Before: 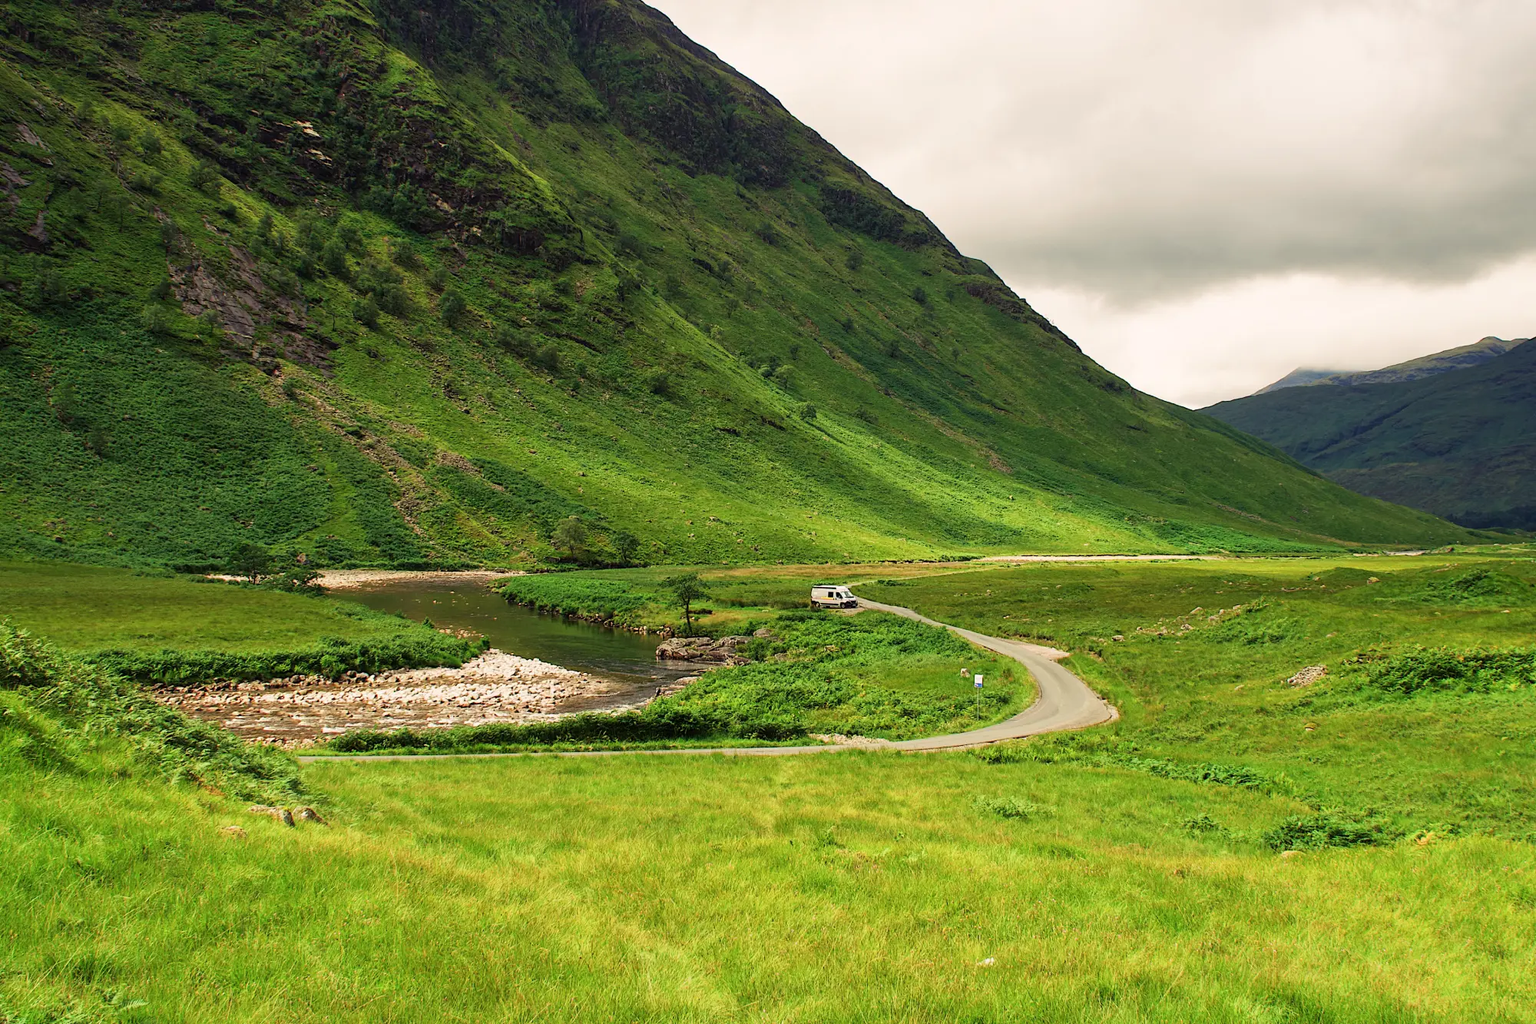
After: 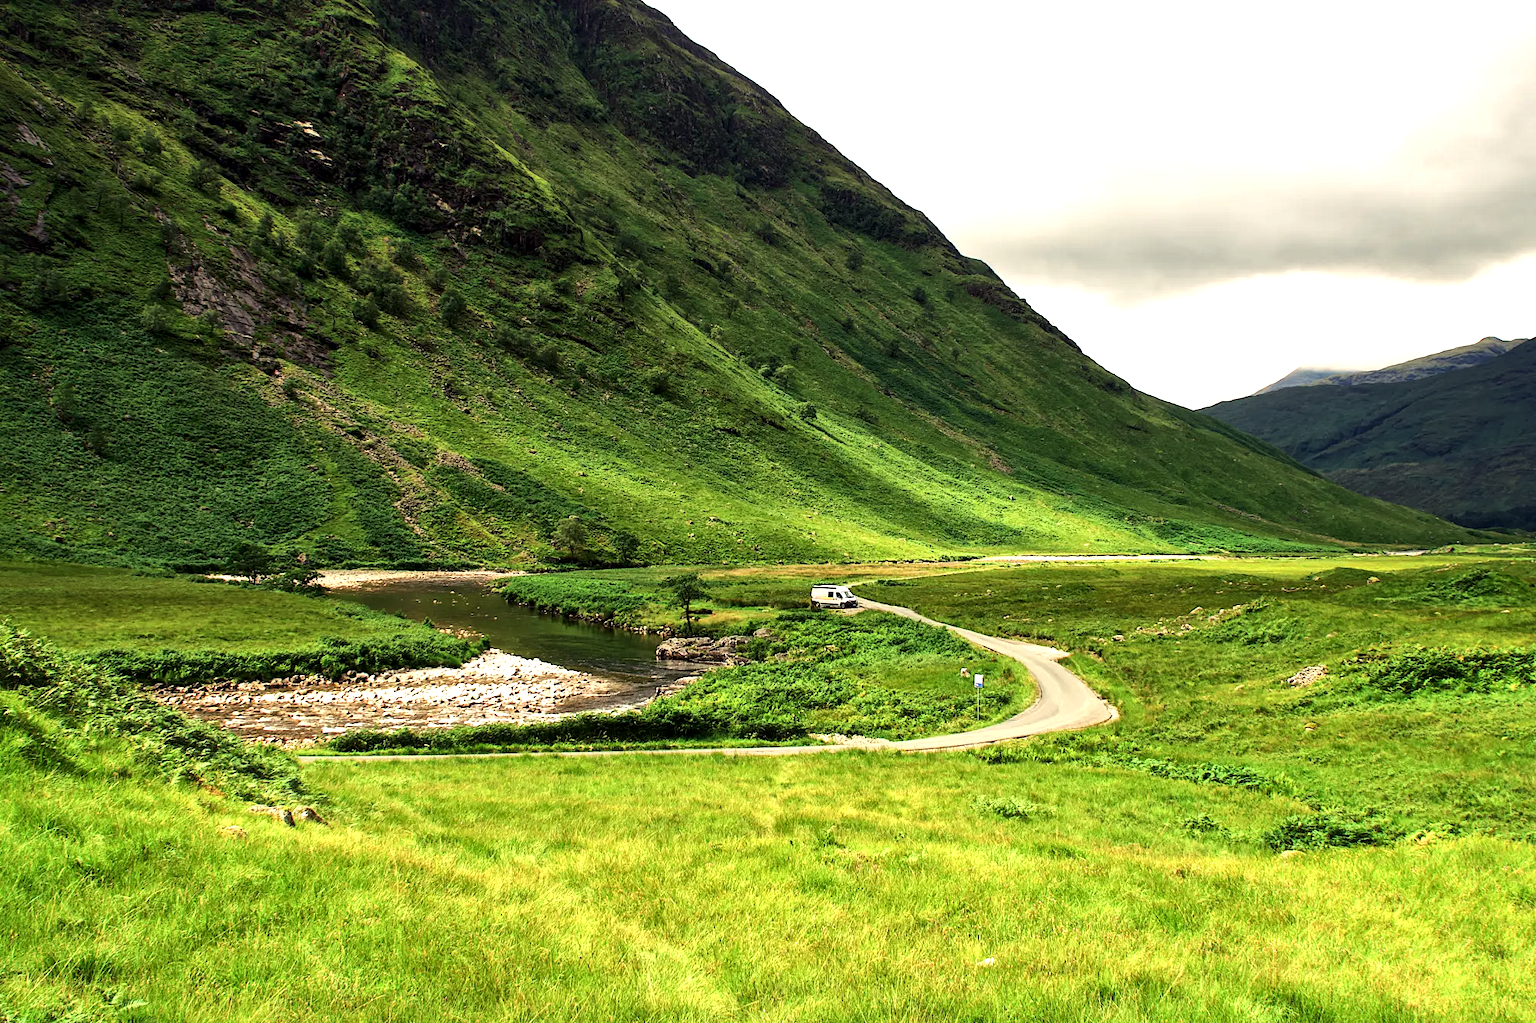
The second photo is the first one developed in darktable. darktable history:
tone equalizer: -8 EV -0.75 EV, -7 EV -0.7 EV, -6 EV -0.6 EV, -5 EV -0.4 EV, -3 EV 0.4 EV, -2 EV 0.6 EV, -1 EV 0.7 EV, +0 EV 0.75 EV, edges refinement/feathering 500, mask exposure compensation -1.57 EV, preserve details no
local contrast: mode bilateral grid, contrast 20, coarseness 50, detail 132%, midtone range 0.2
